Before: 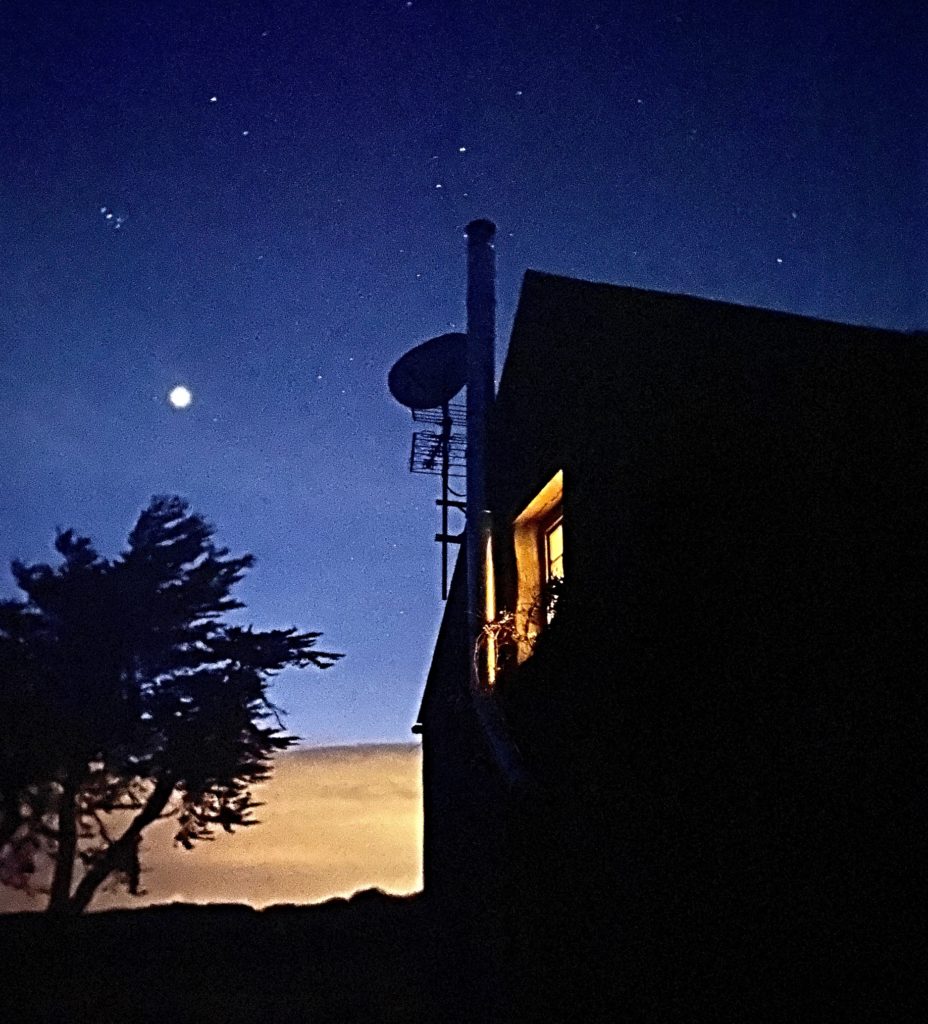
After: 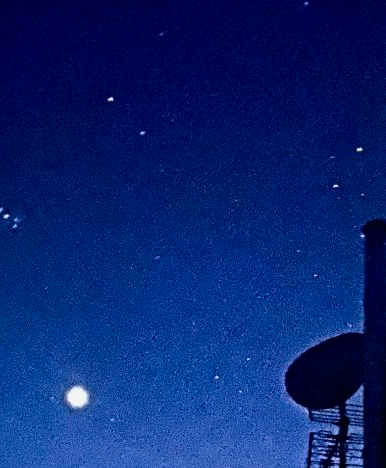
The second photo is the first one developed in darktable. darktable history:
local contrast: mode bilateral grid, contrast 28, coarseness 15, detail 115%, midtone range 0.2
contrast brightness saturation: contrast 0.166, saturation 0.329
crop and rotate: left 11.151%, top 0.067%, right 47.194%, bottom 54.158%
tone equalizer: mask exposure compensation -0.514 EV
filmic rgb: black relative exposure -11.35 EV, white relative exposure 3.24 EV, hardness 6.79
